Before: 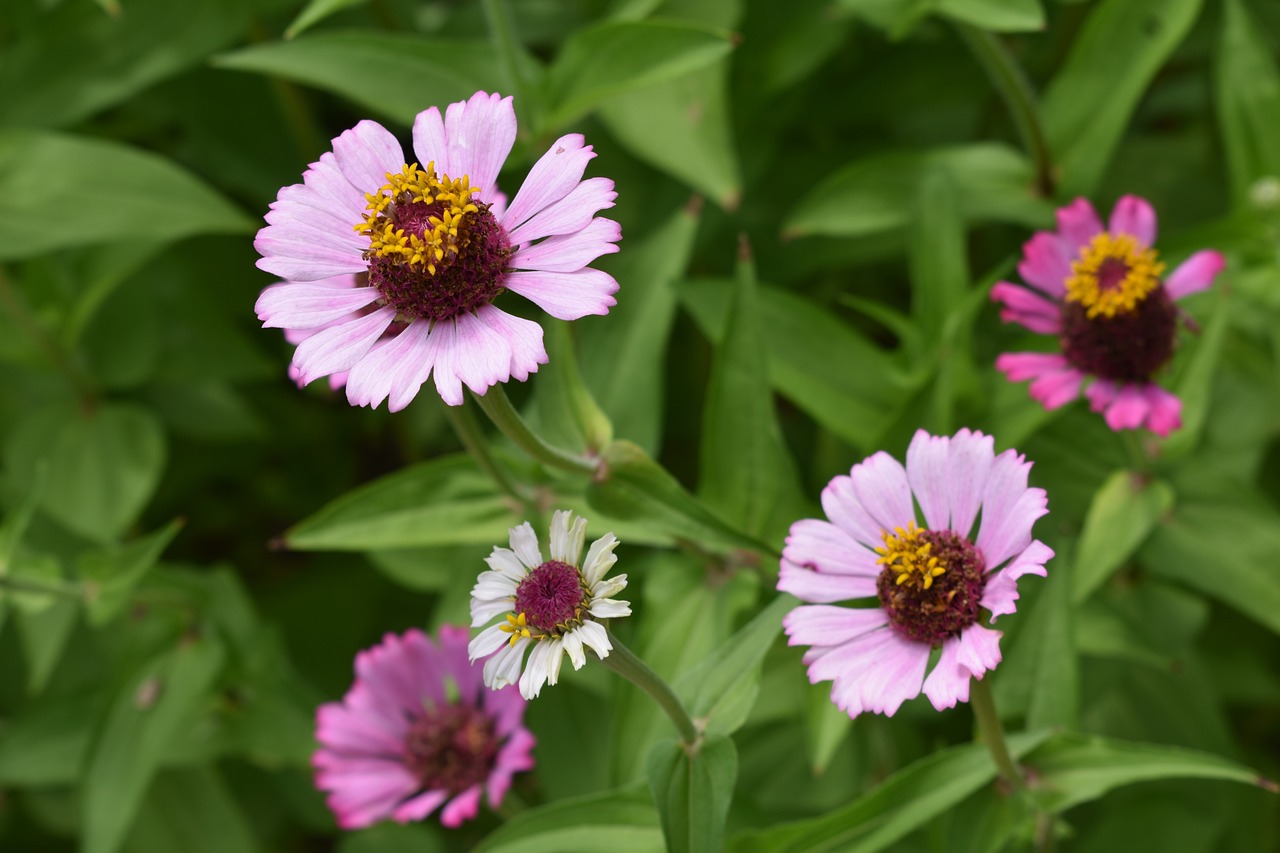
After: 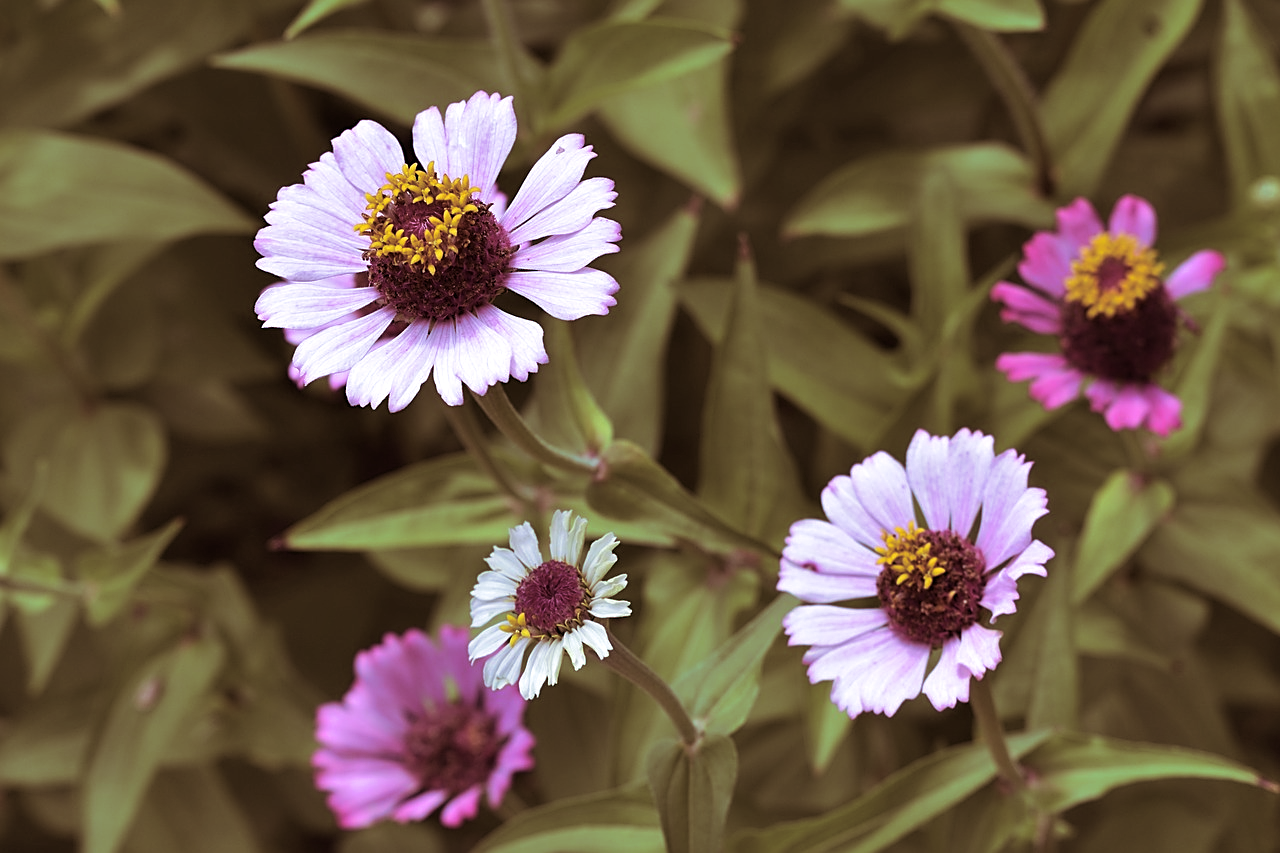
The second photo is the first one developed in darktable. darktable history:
split-toning: shadows › hue 360°
sharpen: on, module defaults
white balance: red 0.931, blue 1.11
shadows and highlights: shadows 53, soften with gaussian
exposure: exposure 0.127 EV, compensate highlight preservation false
